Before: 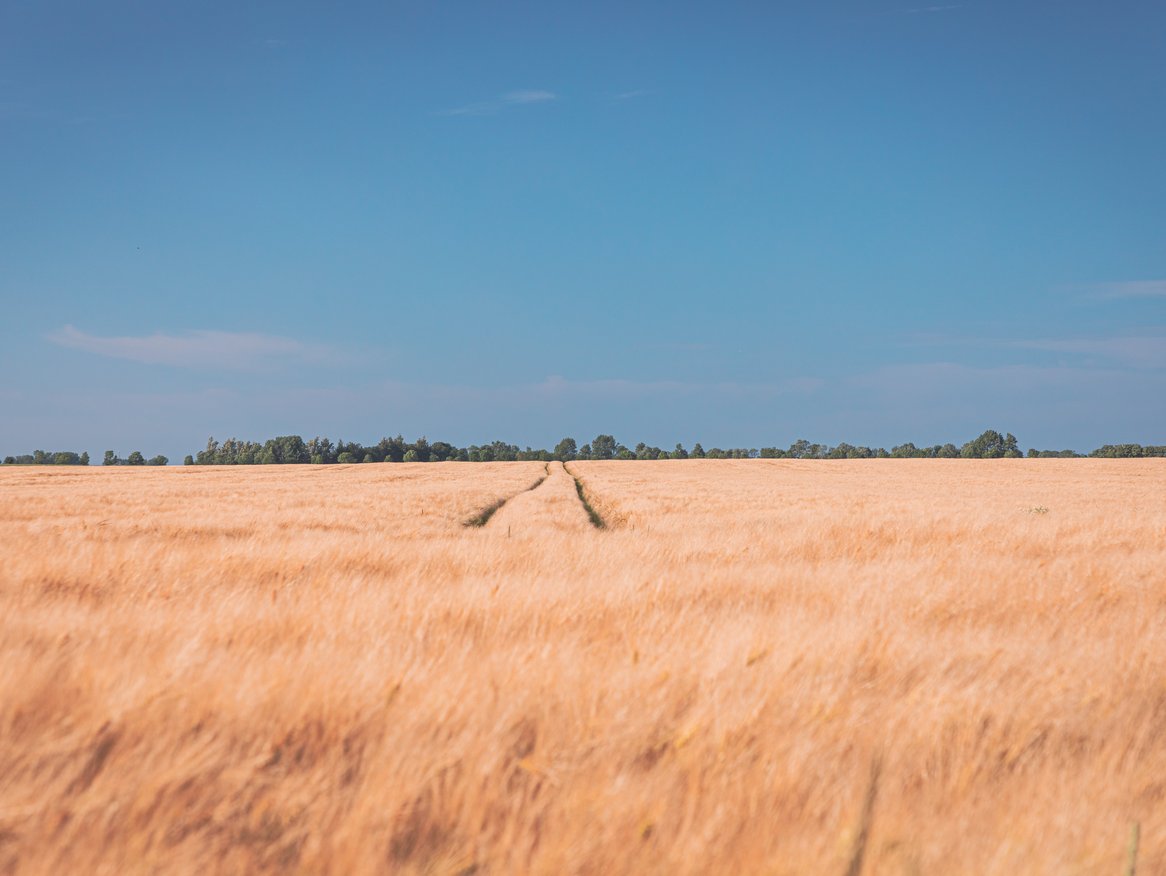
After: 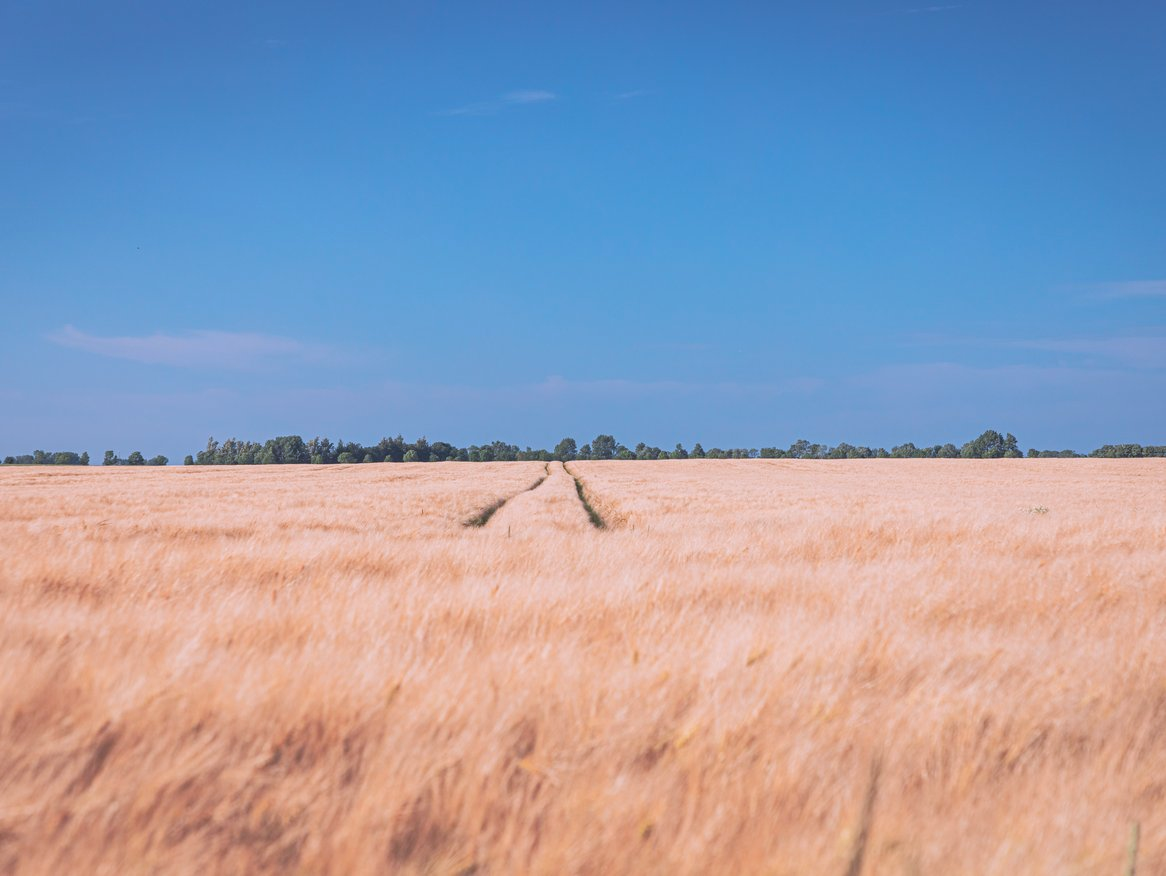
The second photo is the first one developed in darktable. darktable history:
color calibration: illuminant custom, x 0.371, y 0.382, temperature 4281.87 K
